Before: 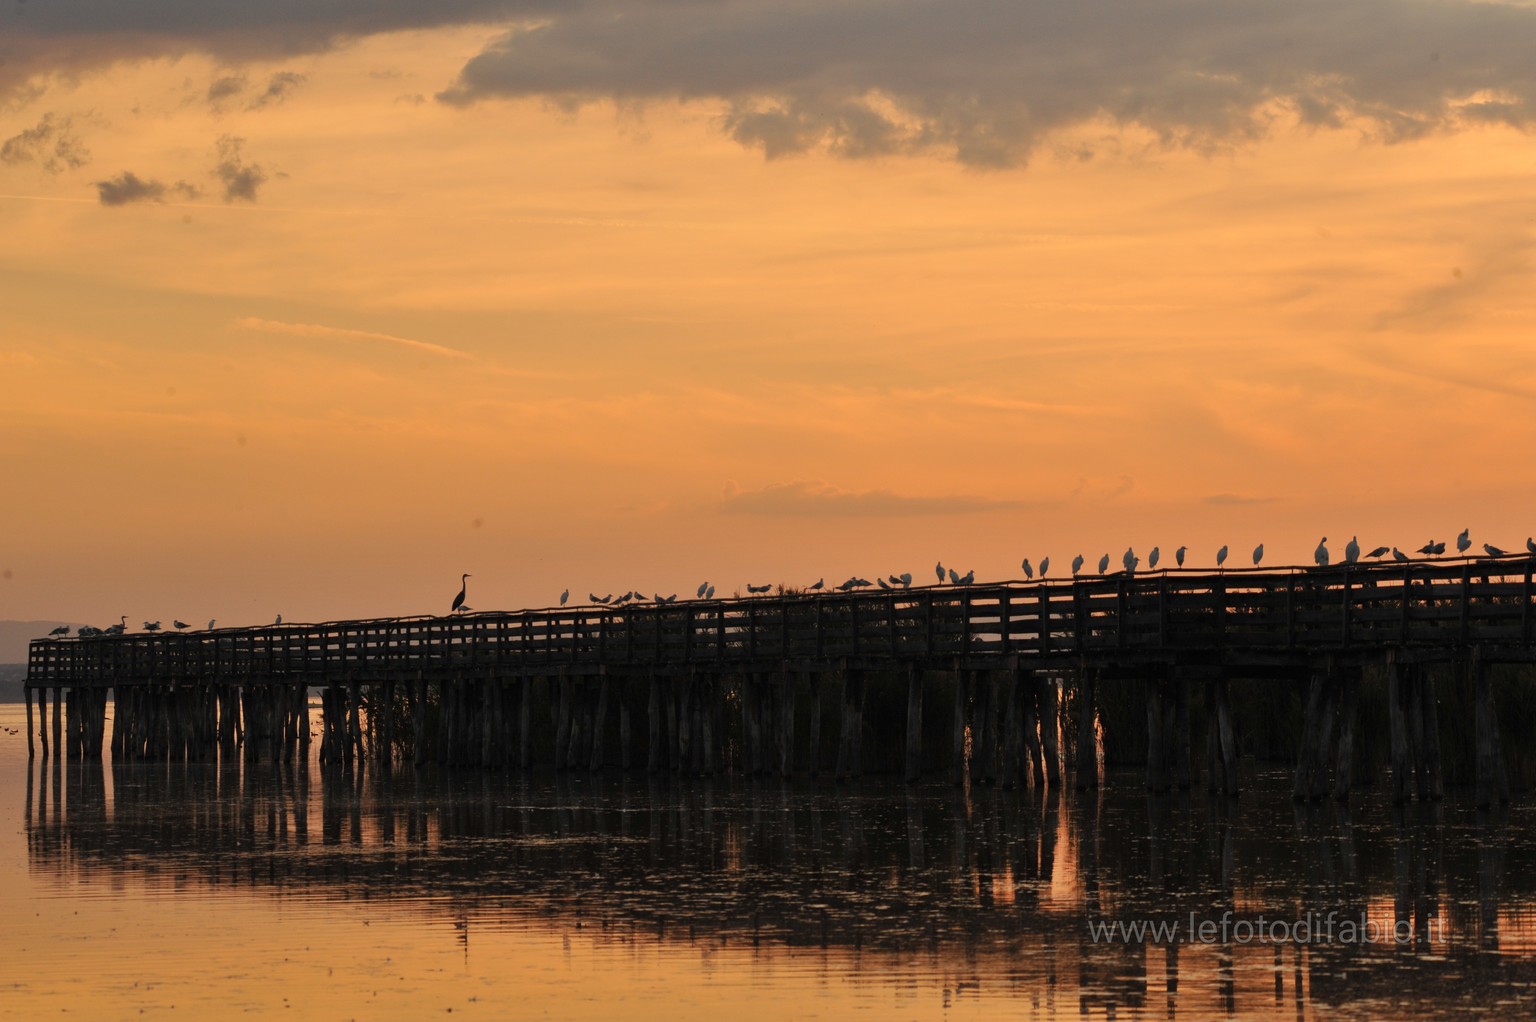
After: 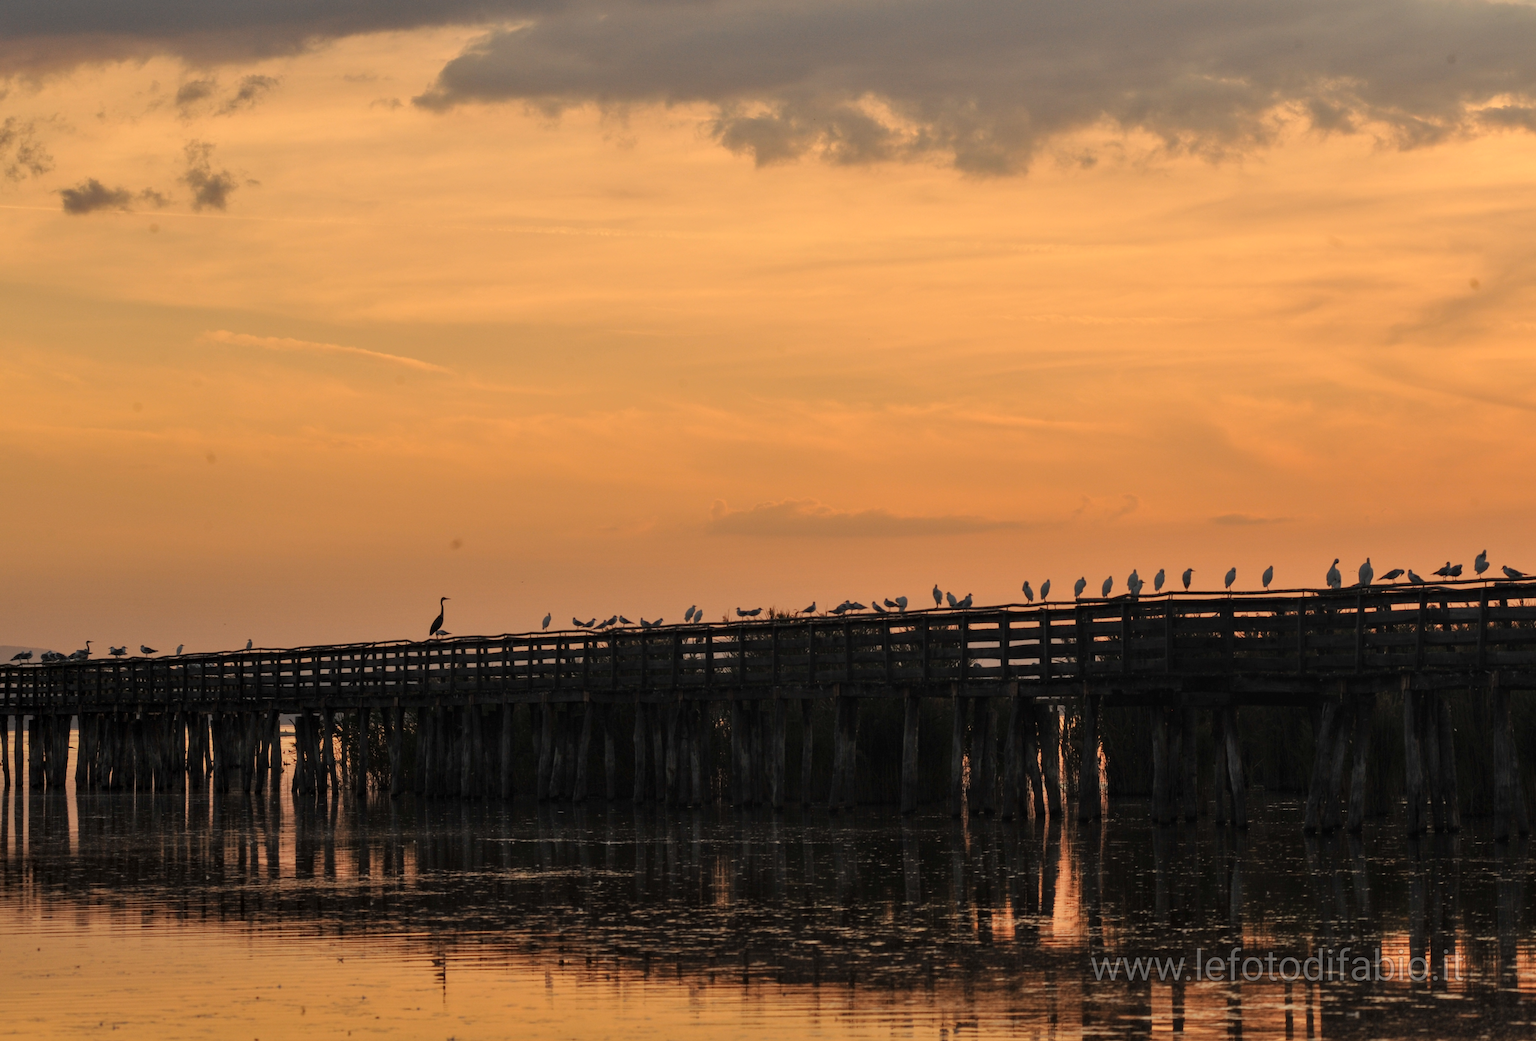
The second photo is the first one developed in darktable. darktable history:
crop and rotate: left 2.551%, right 1.243%, bottom 1.951%
local contrast: on, module defaults
